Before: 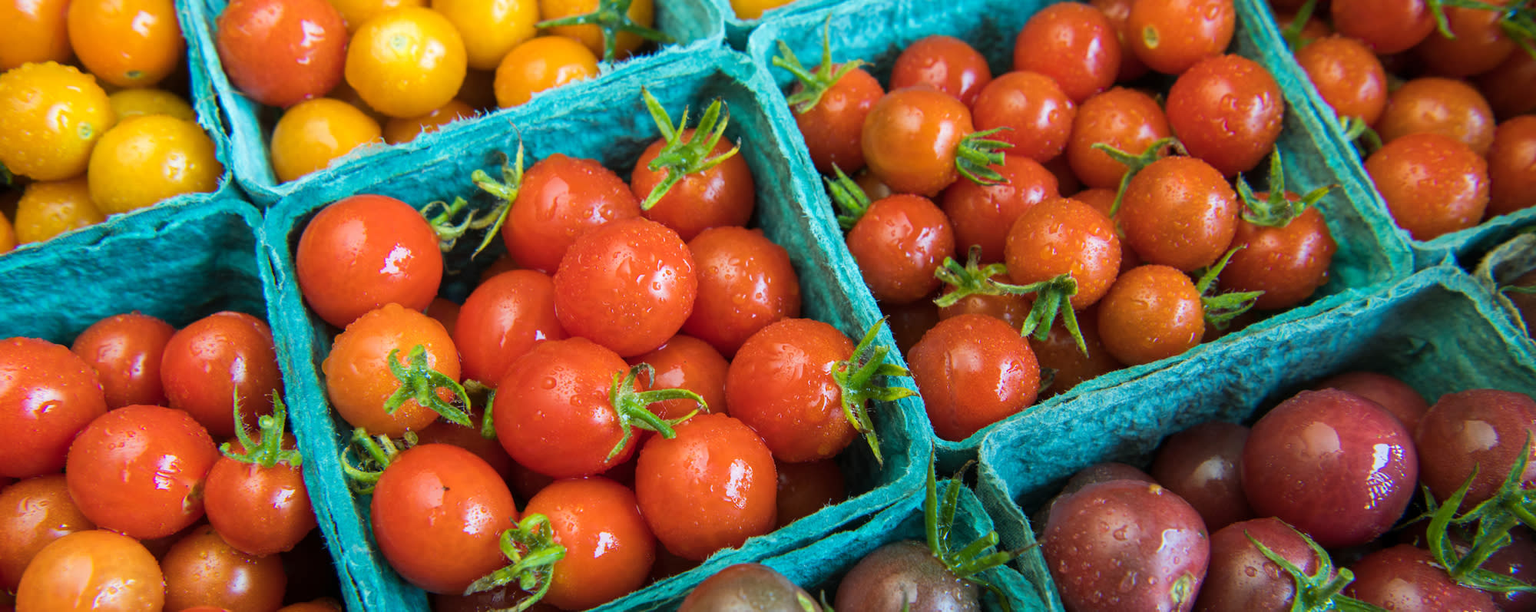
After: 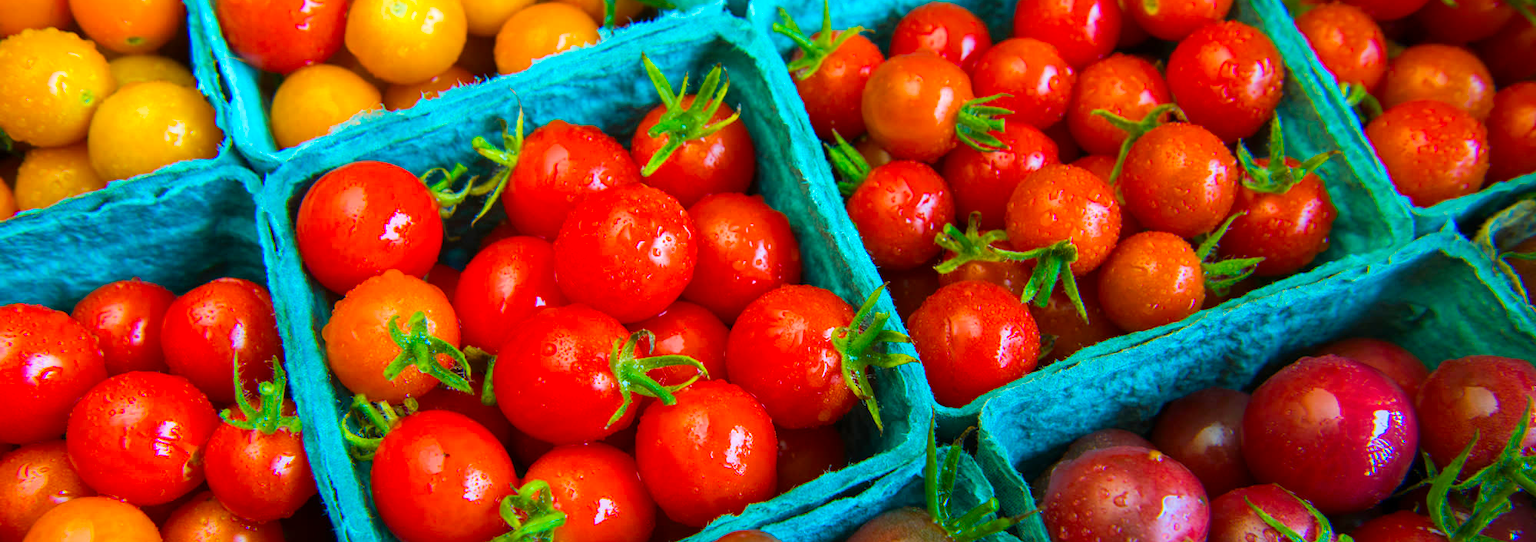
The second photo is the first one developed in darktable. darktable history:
color correction: saturation 1.34
crop and rotate: top 5.609%, bottom 5.609%
color balance rgb: linear chroma grading › global chroma 9.31%, global vibrance 41.49%
